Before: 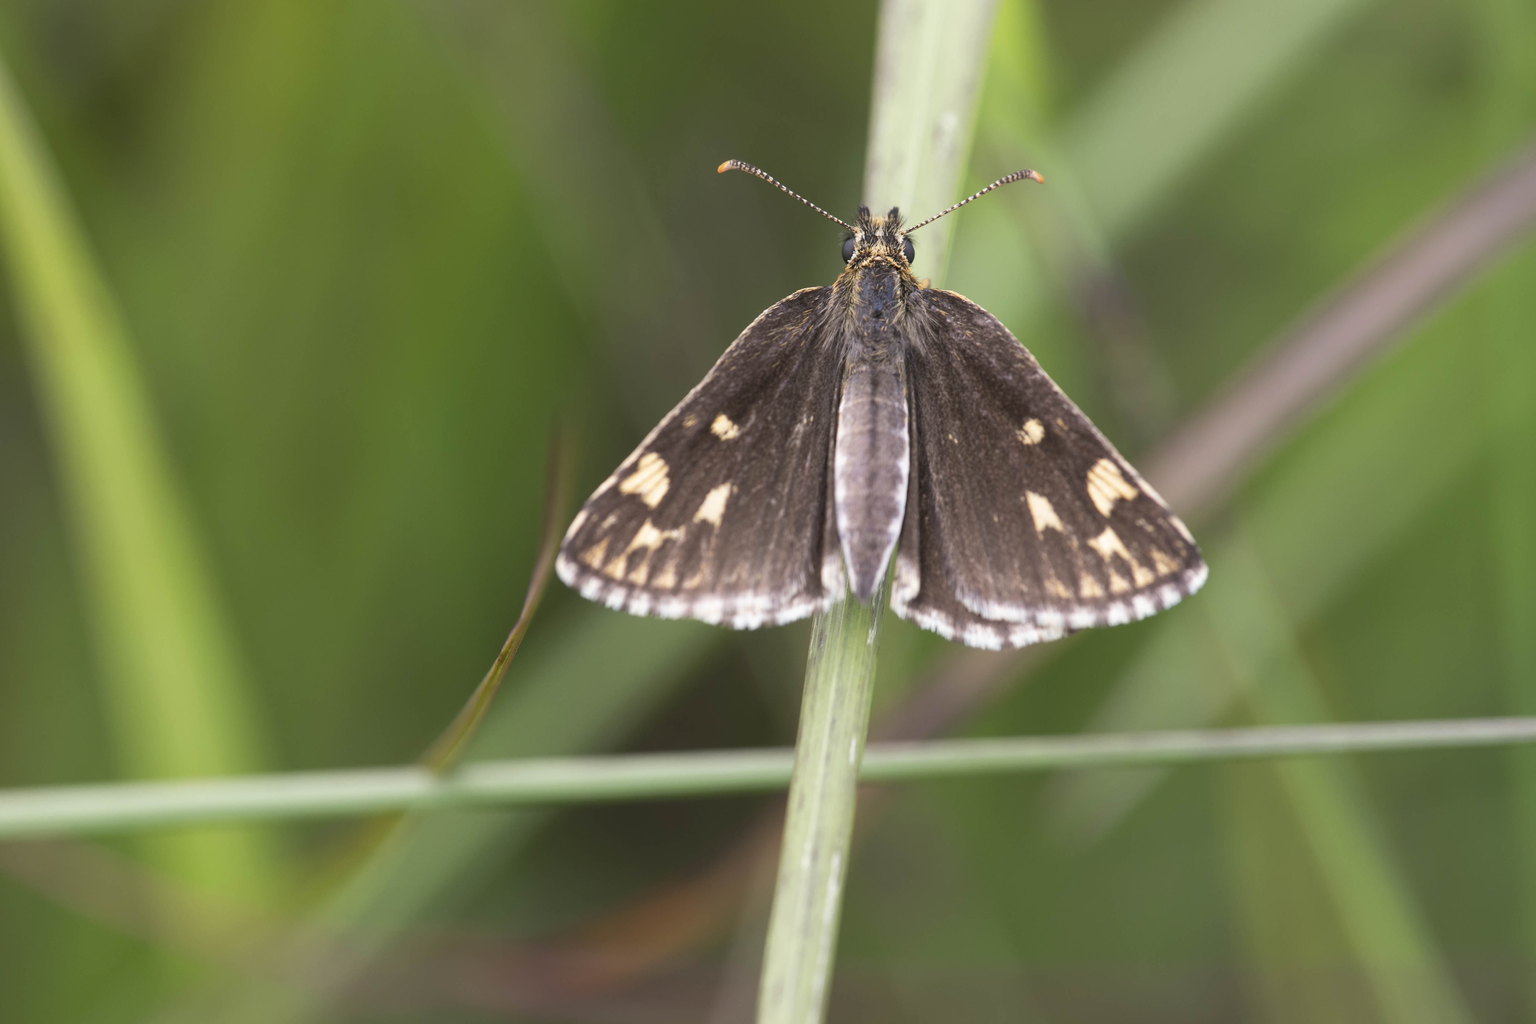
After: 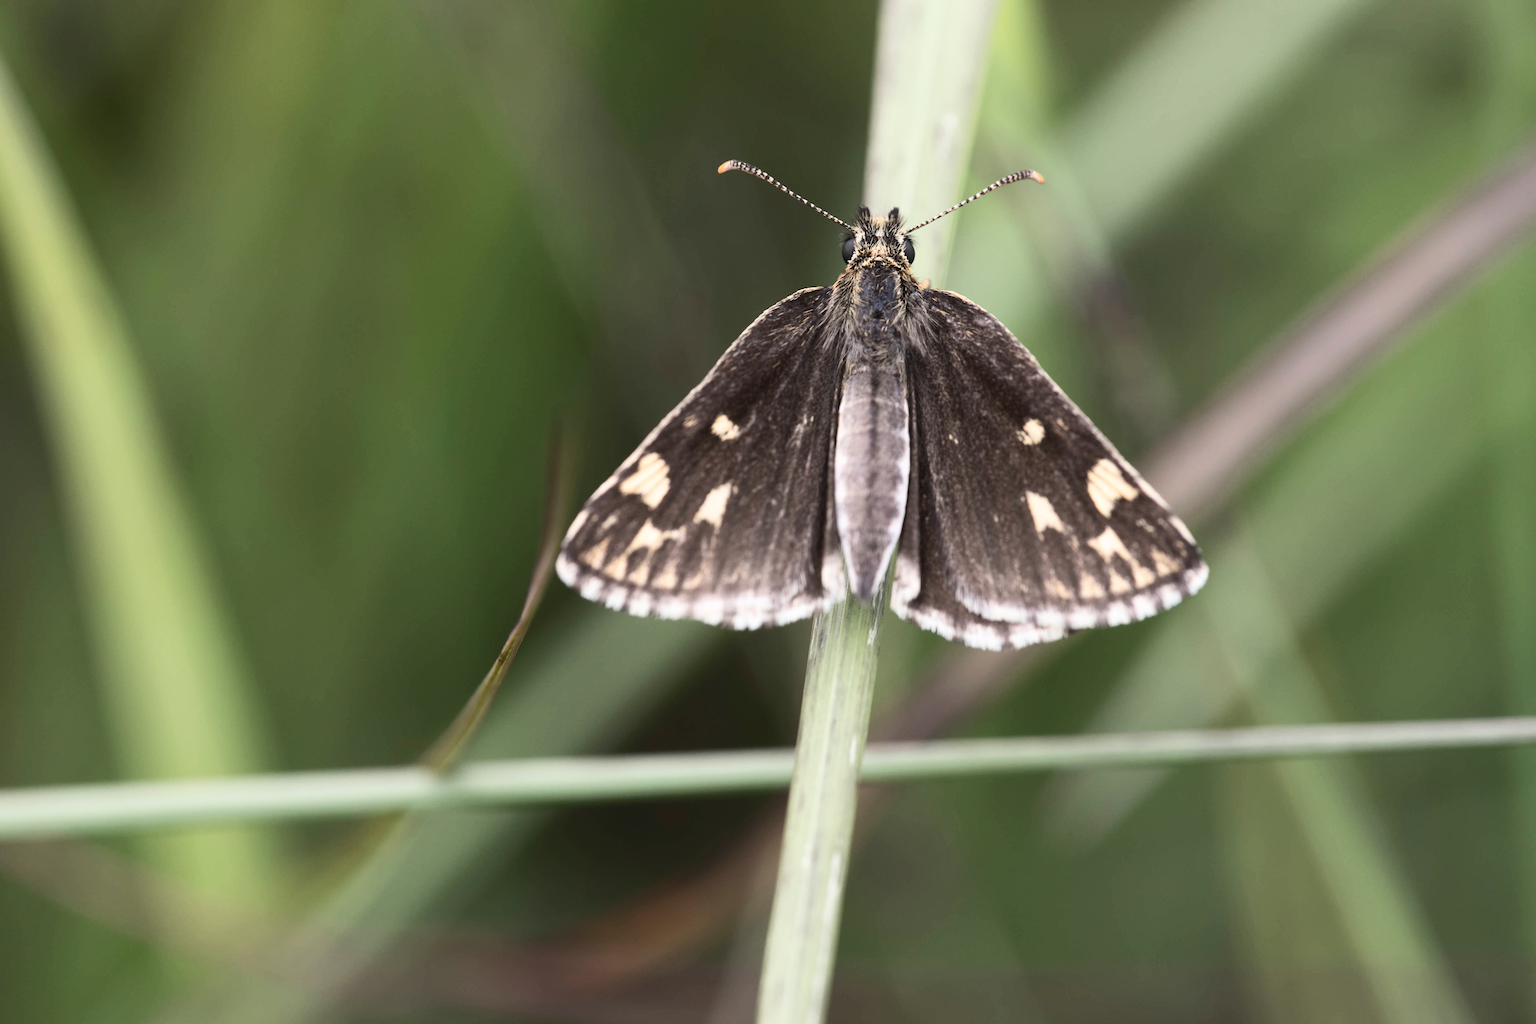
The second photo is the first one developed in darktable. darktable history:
rotate and perspective: crop left 0, crop top 0
contrast brightness saturation: contrast 0.25, saturation -0.31
